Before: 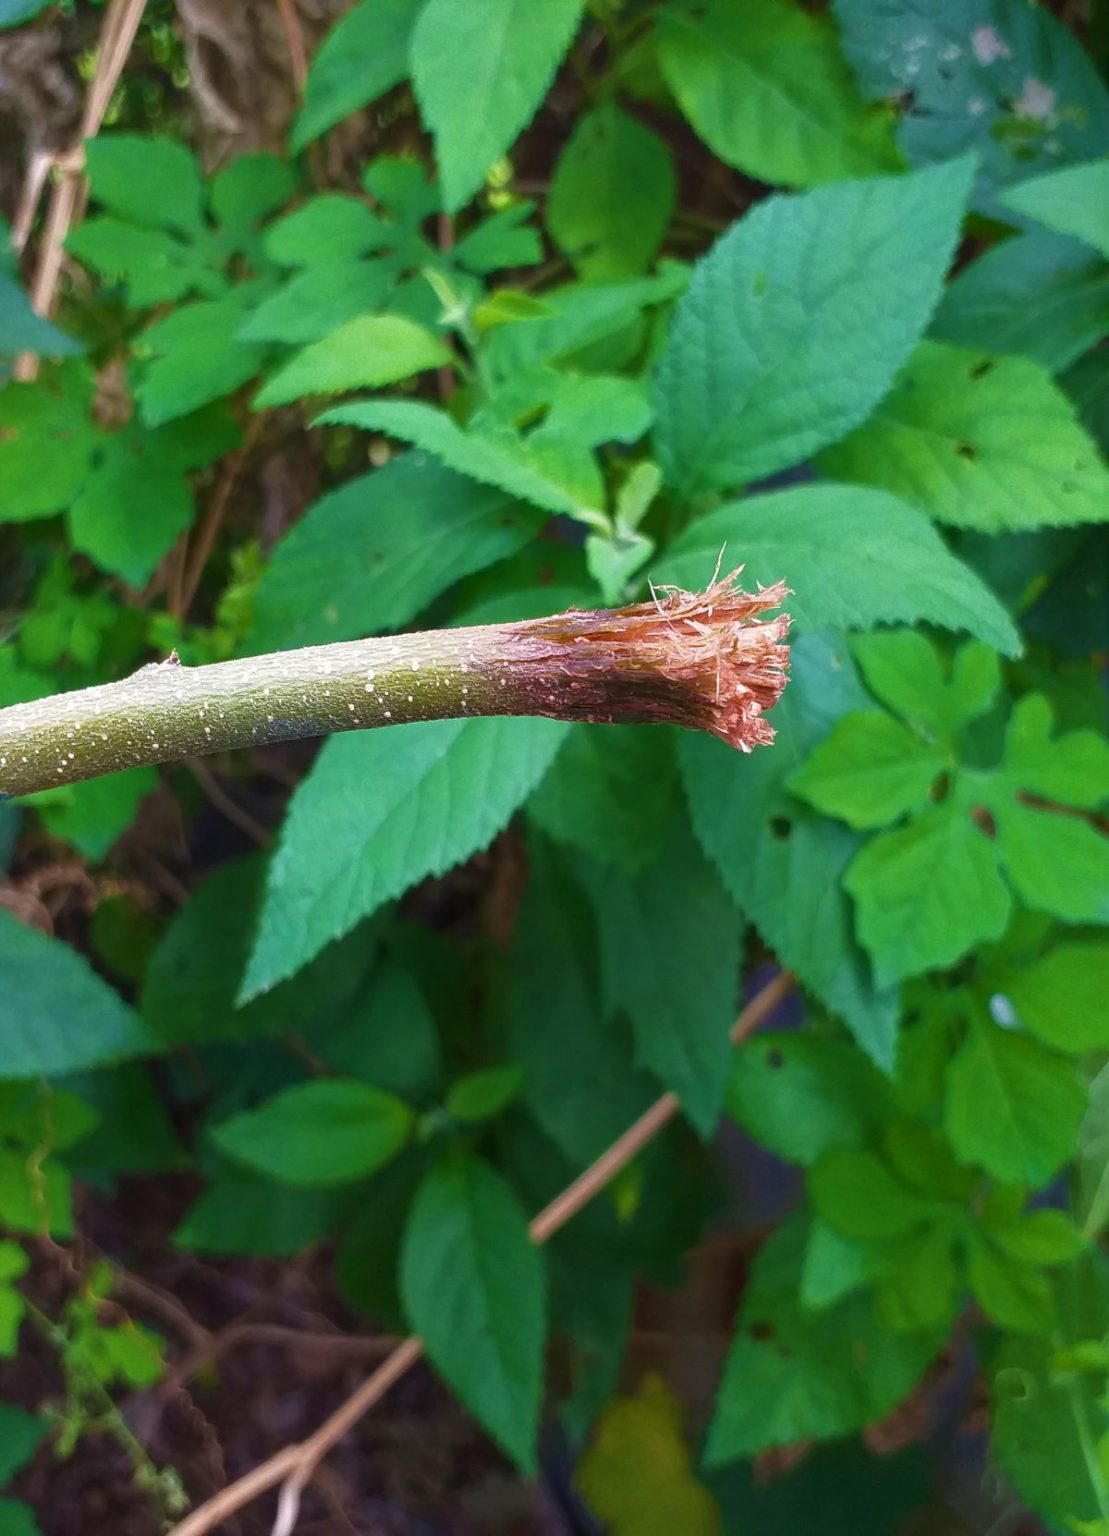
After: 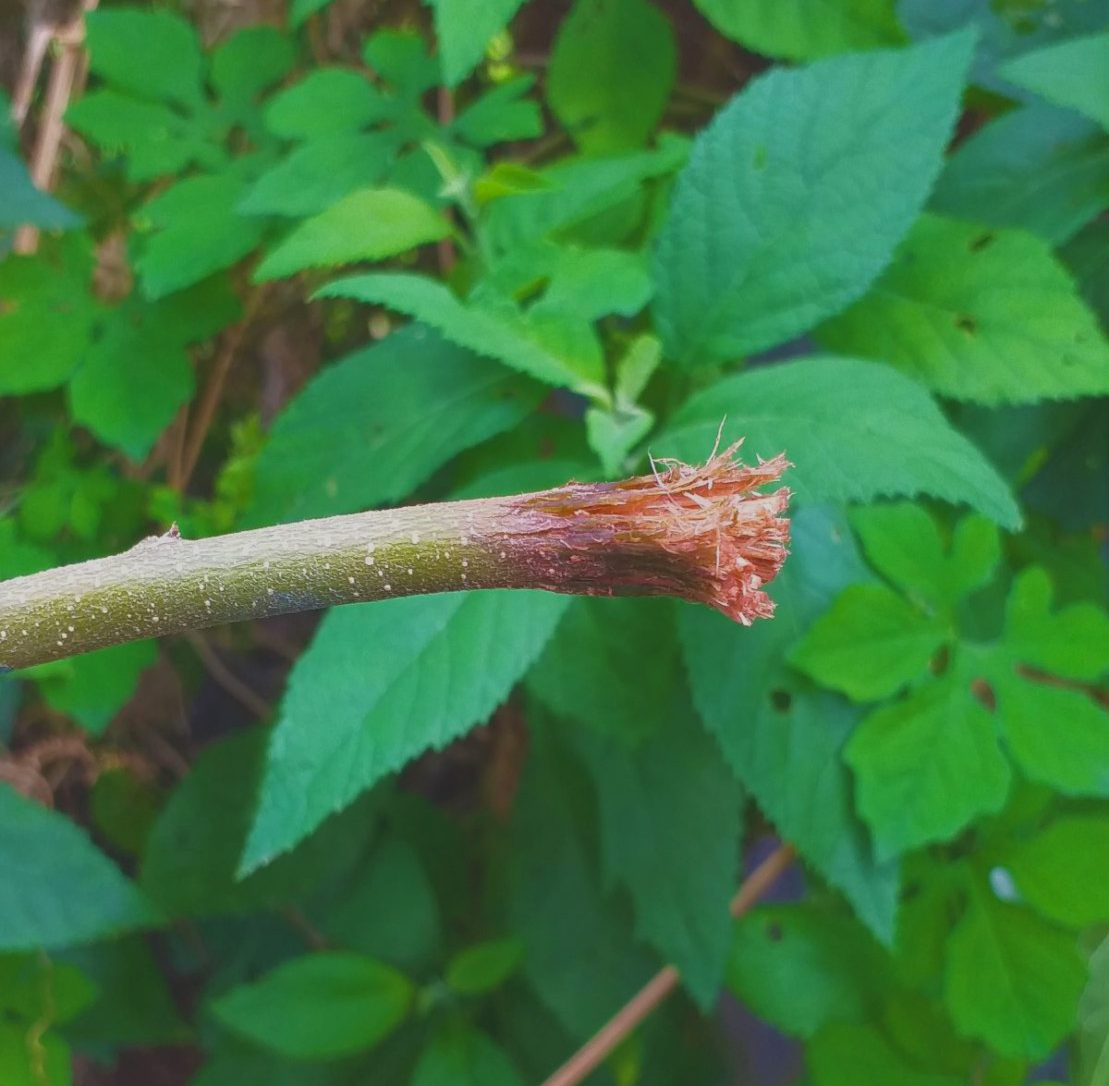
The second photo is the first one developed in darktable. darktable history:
crop and rotate: top 8.293%, bottom 20.996%
contrast brightness saturation: contrast -0.28
white balance: emerald 1
